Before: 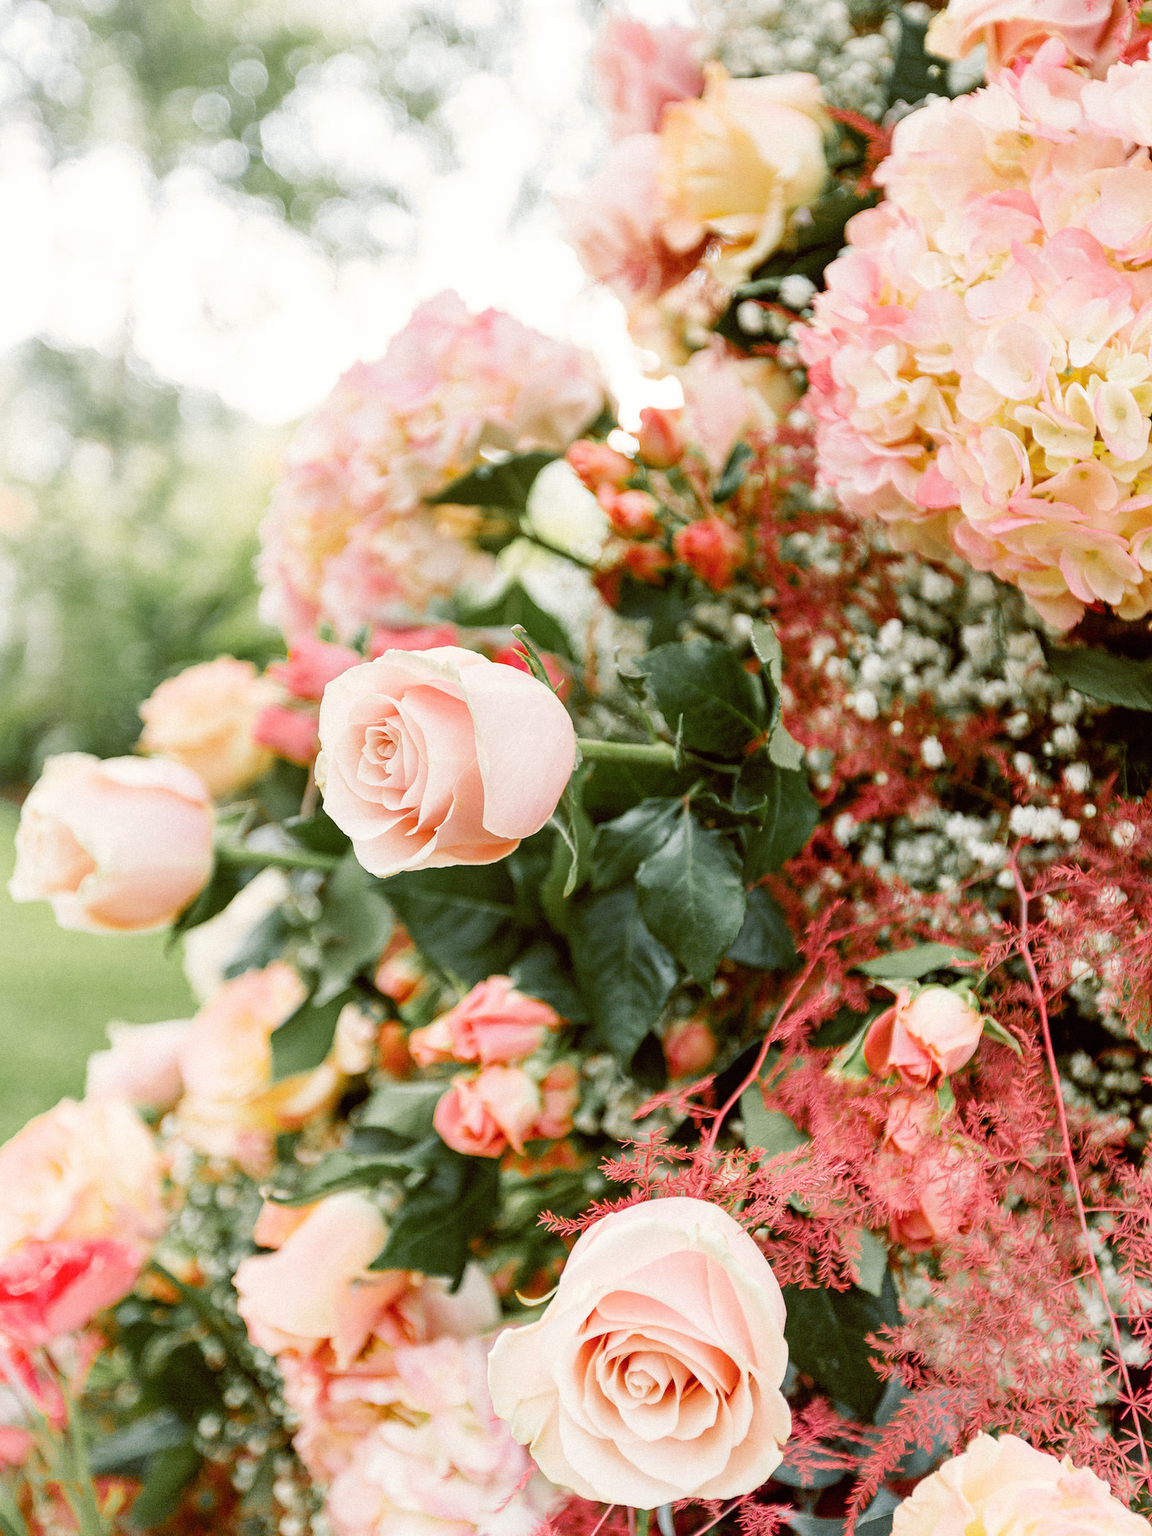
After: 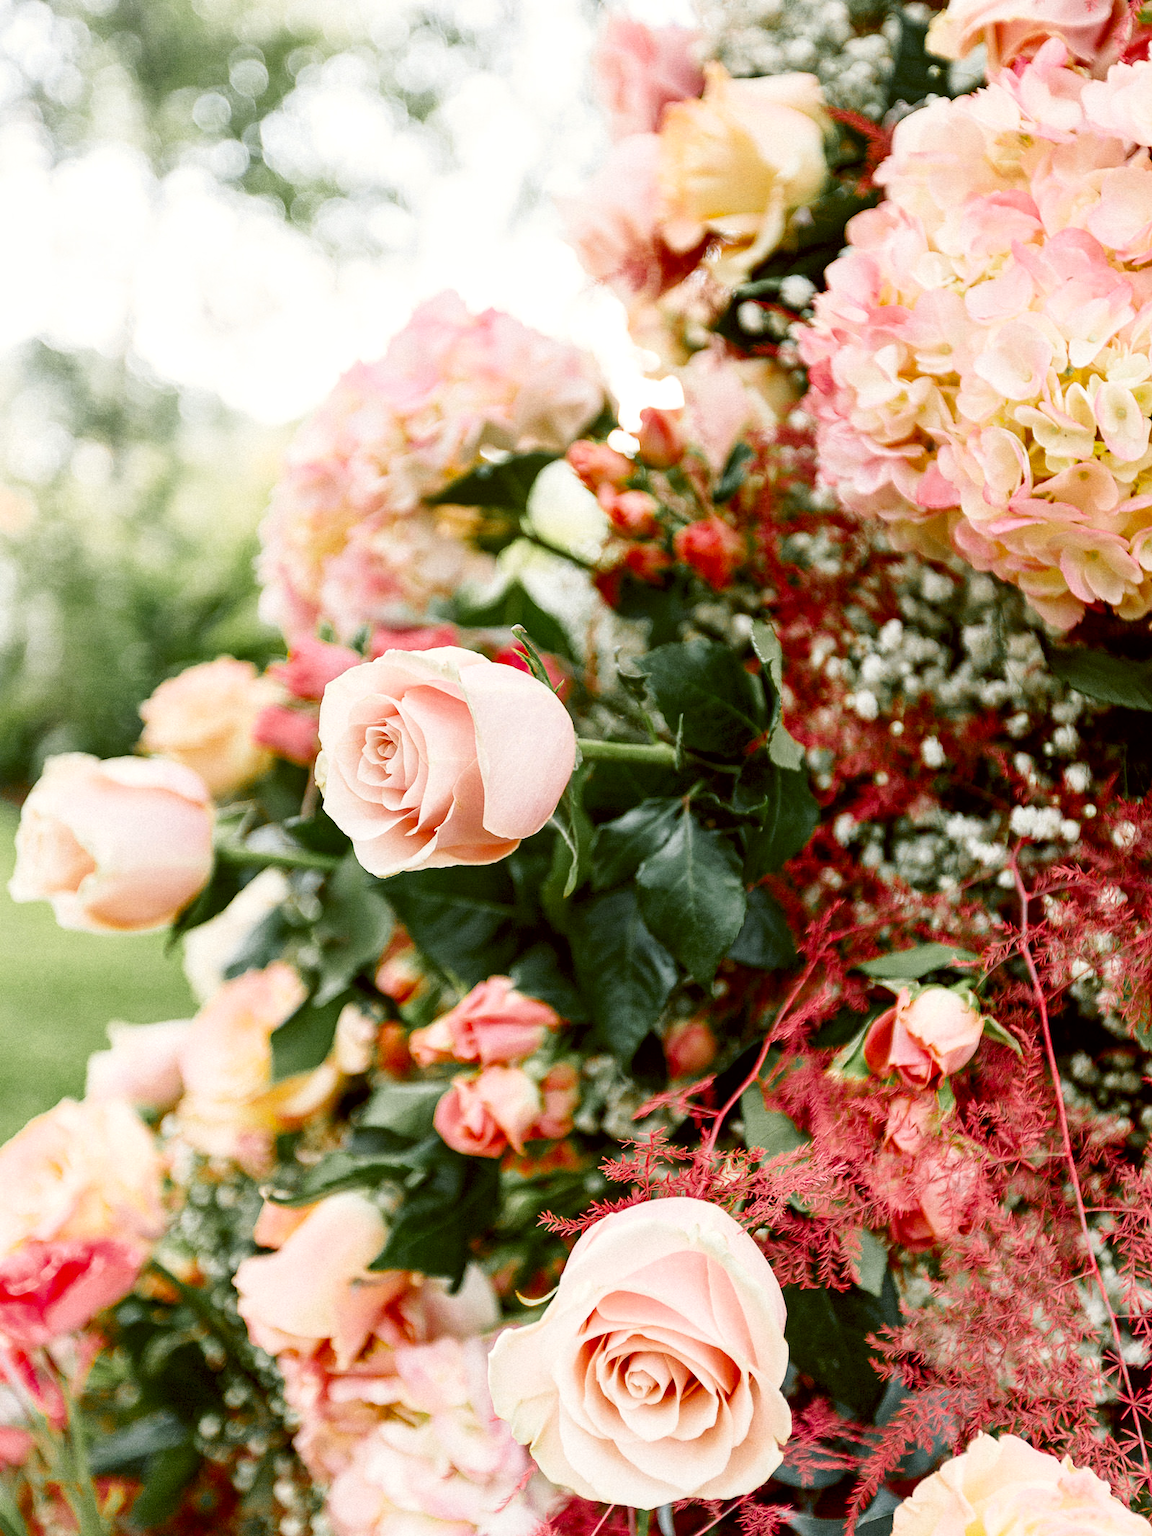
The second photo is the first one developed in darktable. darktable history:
local contrast: mode bilateral grid, contrast 20, coarseness 50, detail 121%, midtone range 0.2
shadows and highlights: shadows -0.984, highlights 40.37, highlights color adjustment 73.5%
contrast brightness saturation: contrast 0.066, brightness -0.141, saturation 0.11
